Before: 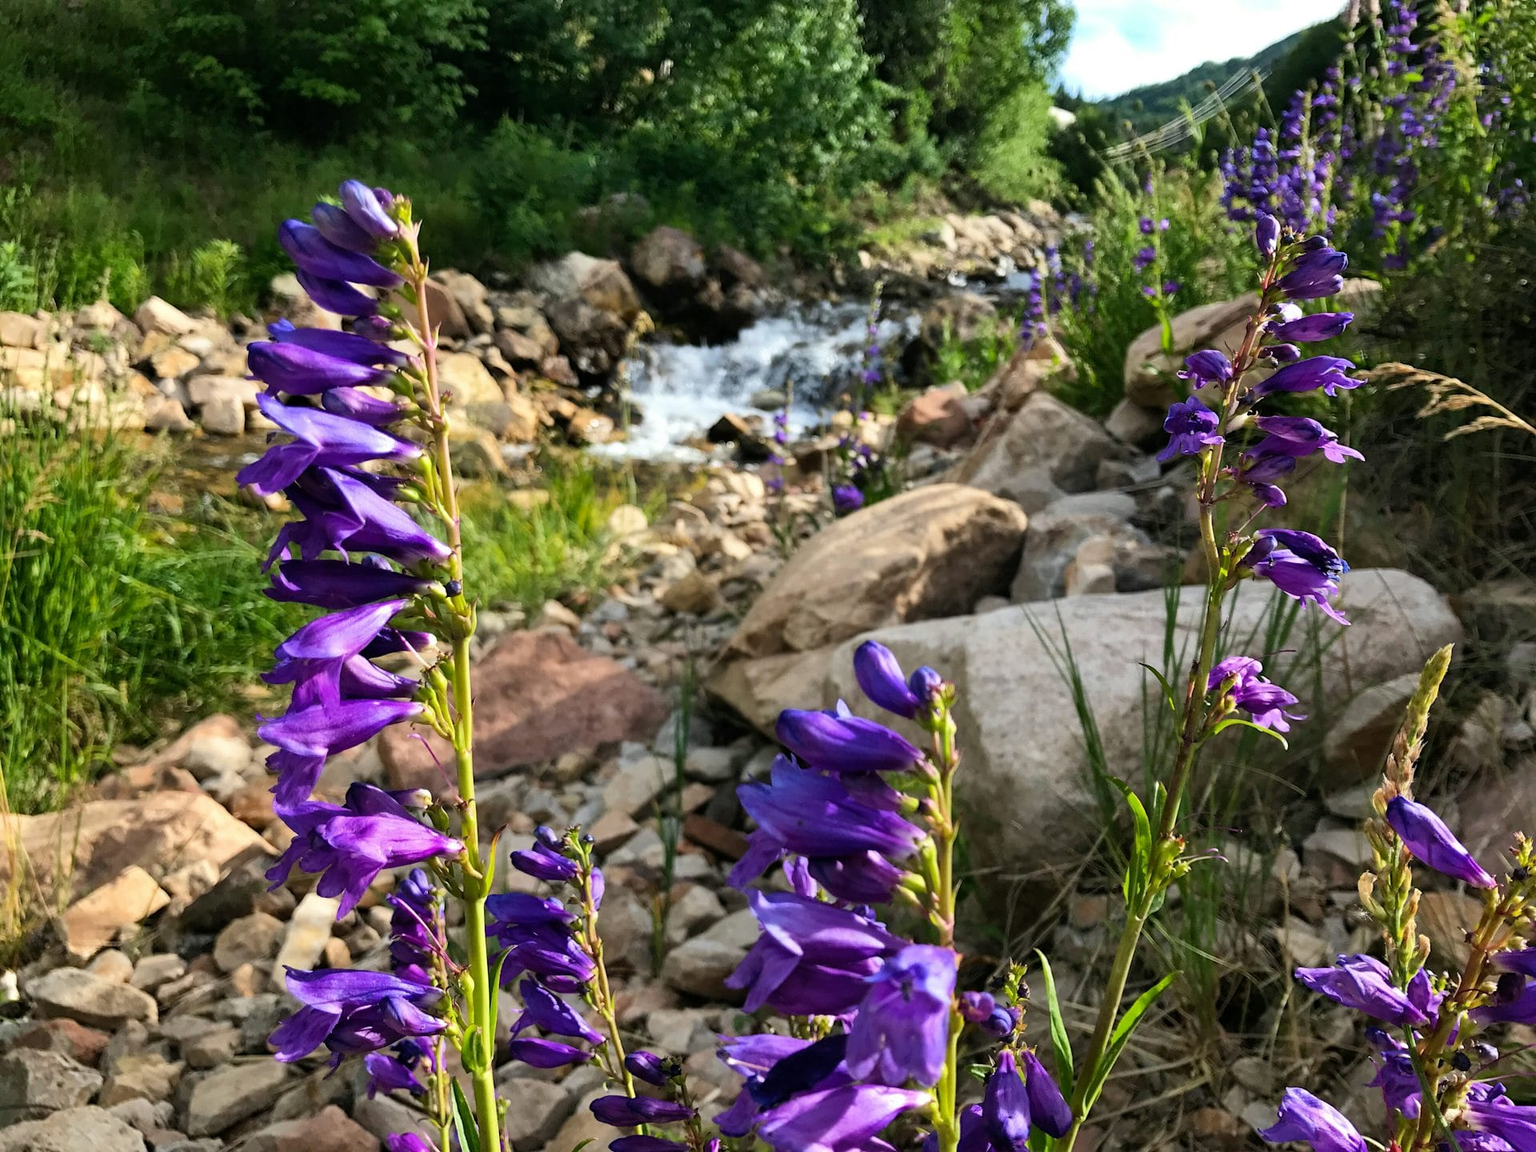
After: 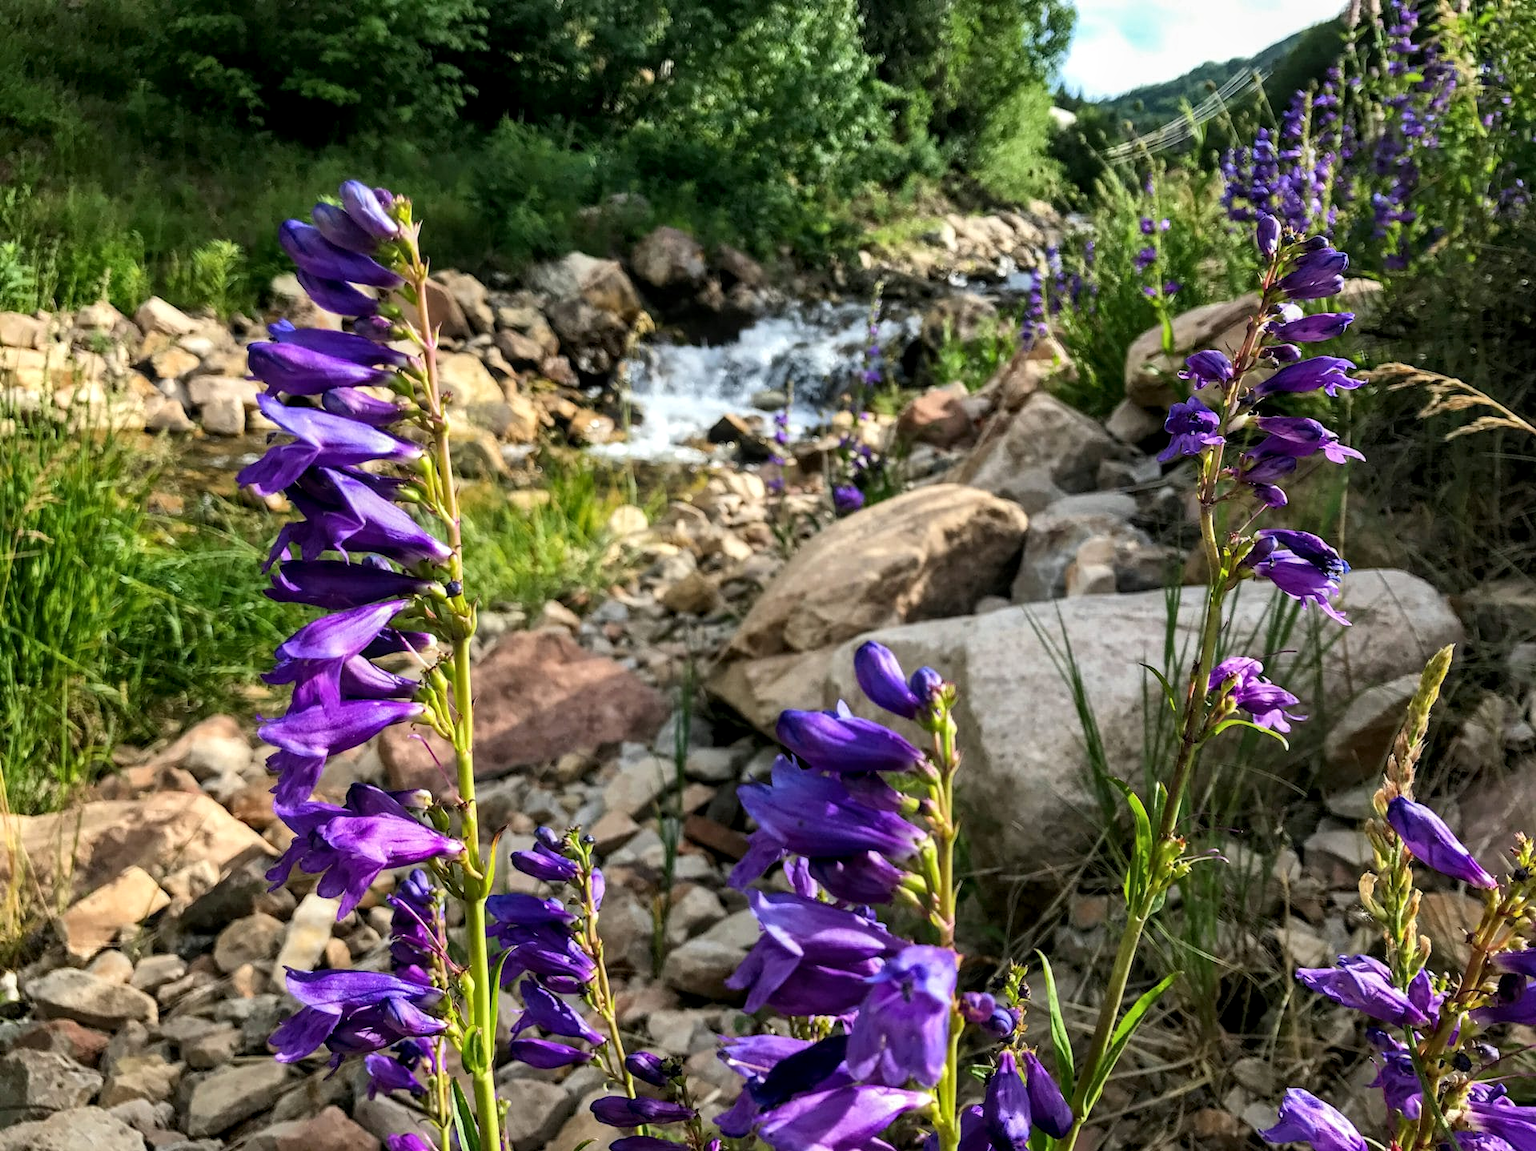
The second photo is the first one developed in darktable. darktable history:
crop: left 0.014%
local contrast: detail 130%
